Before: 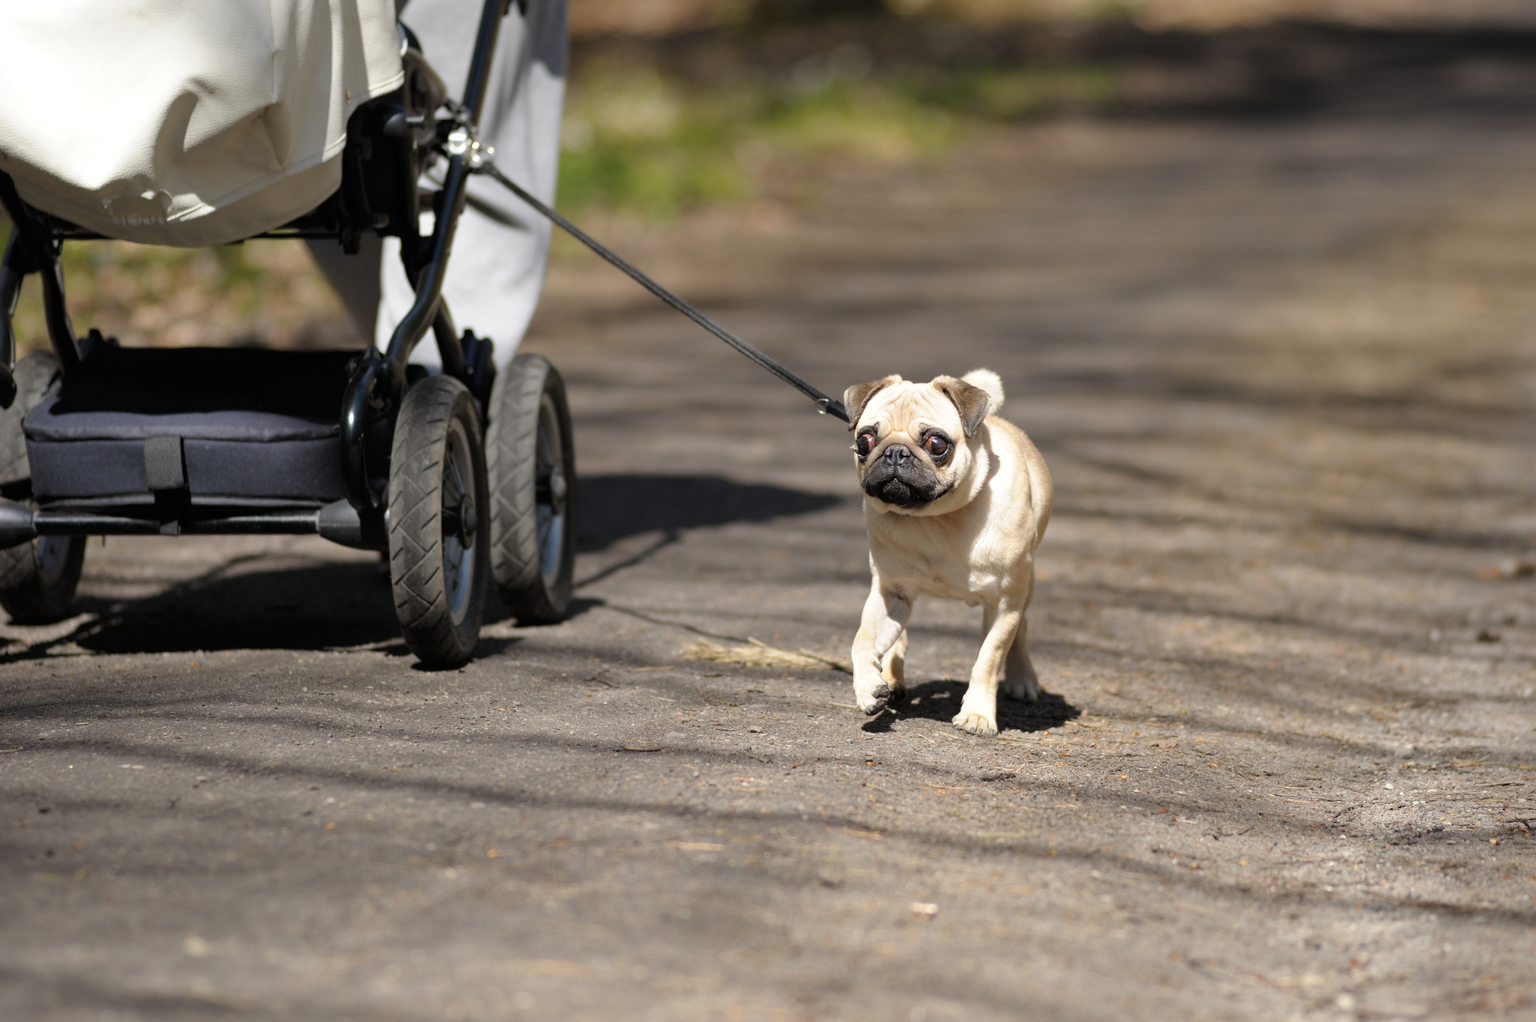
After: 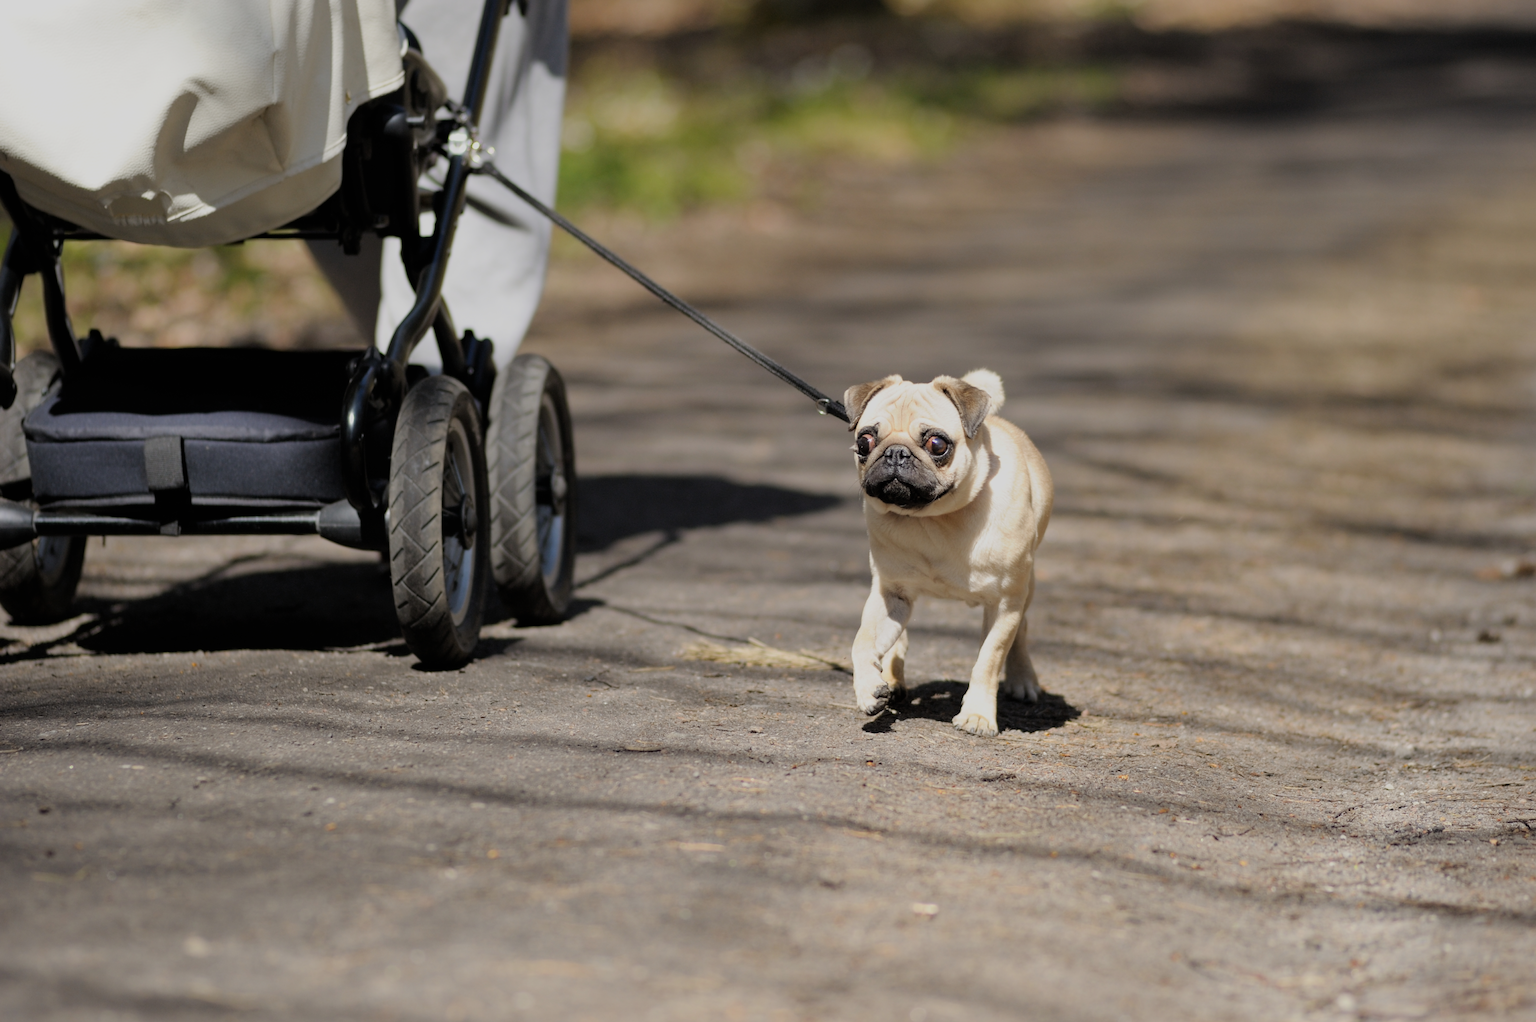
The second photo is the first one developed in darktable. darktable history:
filmic rgb: black relative exposure -16 EV, white relative exposure 4.96 EV, threshold 3.06 EV, hardness 6.23, enable highlight reconstruction true
